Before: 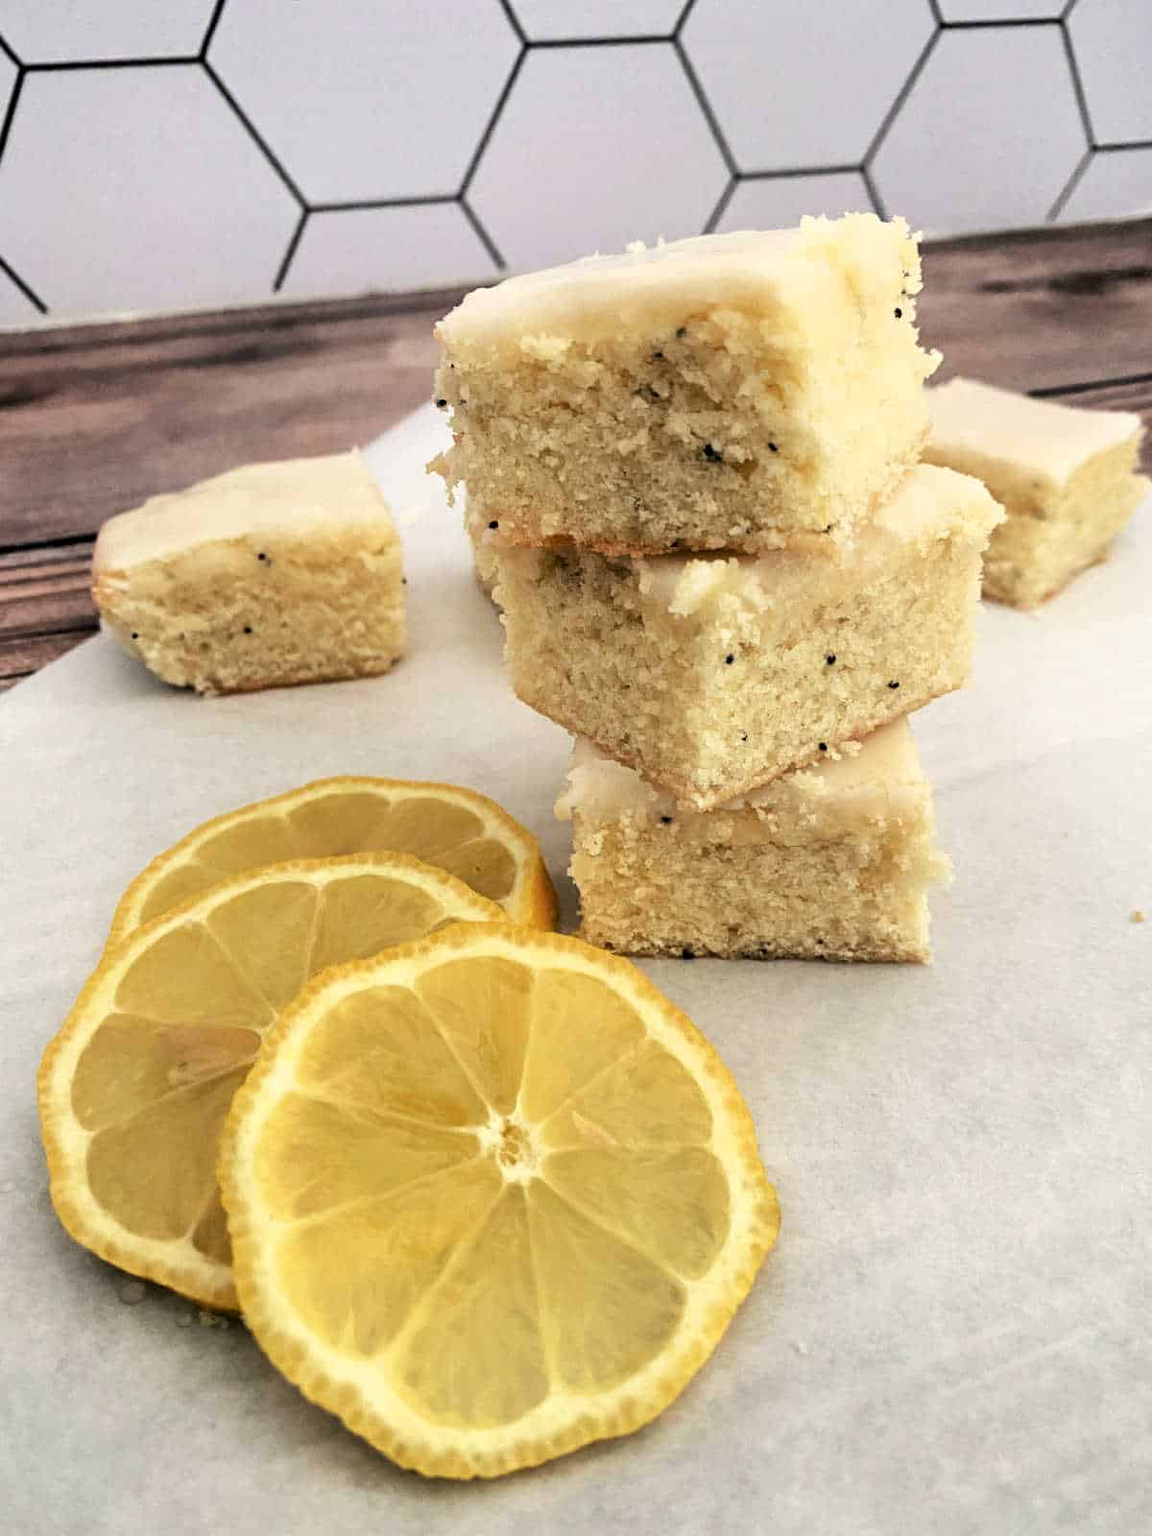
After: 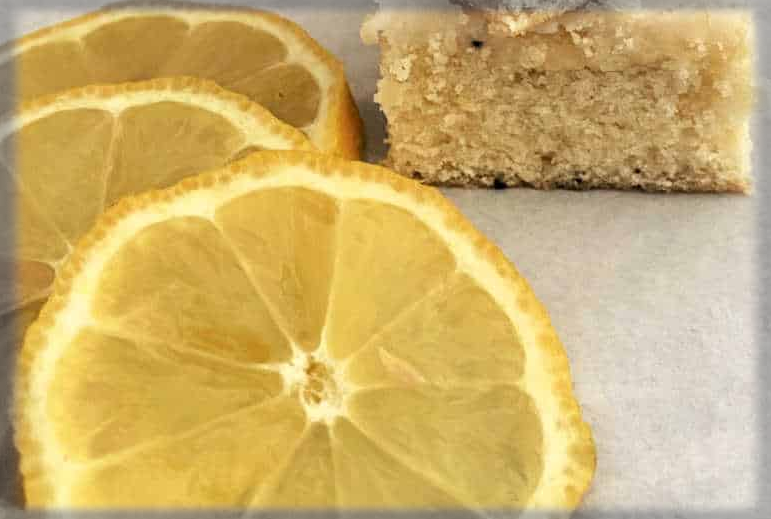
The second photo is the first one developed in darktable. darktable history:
vignetting: fall-off start 92.96%, fall-off radius 5.97%, brightness -0.441, saturation -0.69, automatic ratio true, width/height ratio 1.33, shape 0.041, dithering 8-bit output, unbound false
crop: left 18.111%, top 50.681%, right 17.561%, bottom 16.868%
